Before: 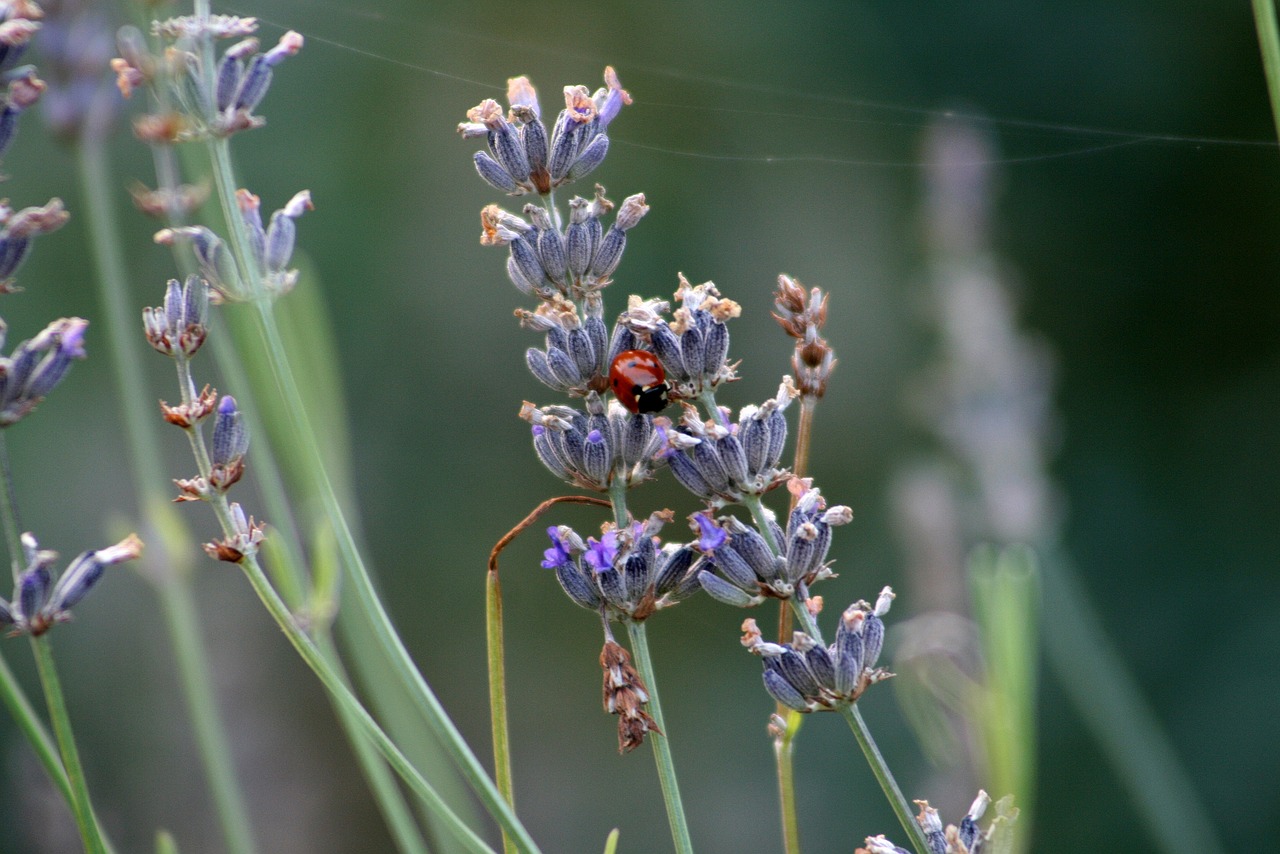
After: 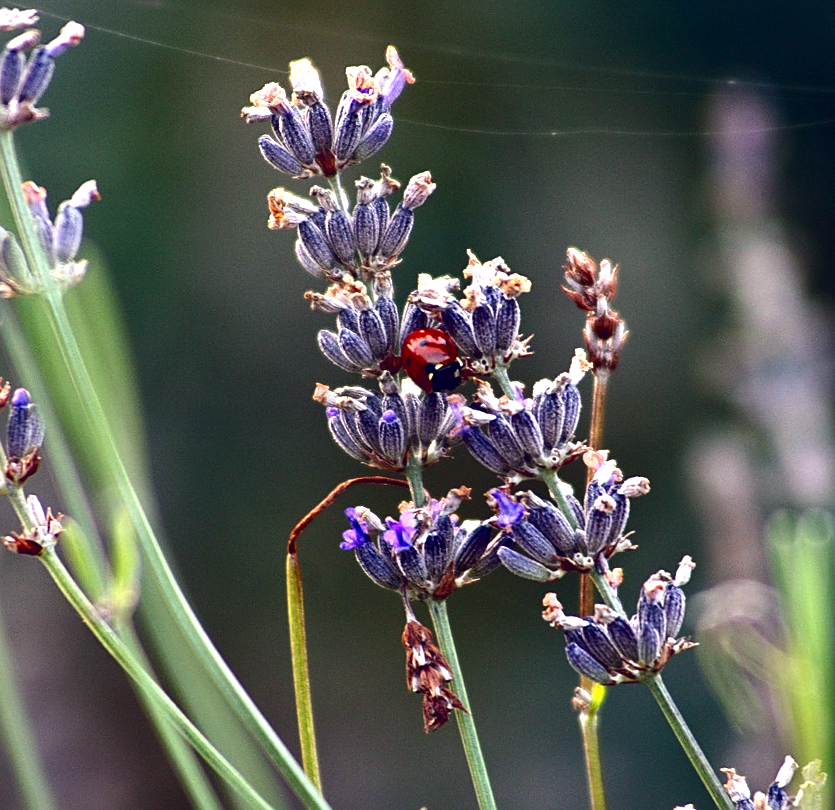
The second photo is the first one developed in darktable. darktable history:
color balance: lift [1.001, 0.997, 0.99, 1.01], gamma [1.007, 1, 0.975, 1.025], gain [1, 1.065, 1.052, 0.935], contrast 13.25%
sharpen: on, module defaults
exposure: black level correction 0.001, exposure 0.5 EV, compensate exposure bias true, compensate highlight preservation false
crop and rotate: left 15.446%, right 17.836%
rotate and perspective: rotation -2°, crop left 0.022, crop right 0.978, crop top 0.049, crop bottom 0.951
contrast brightness saturation: contrast 0.13, brightness -0.24, saturation 0.14
